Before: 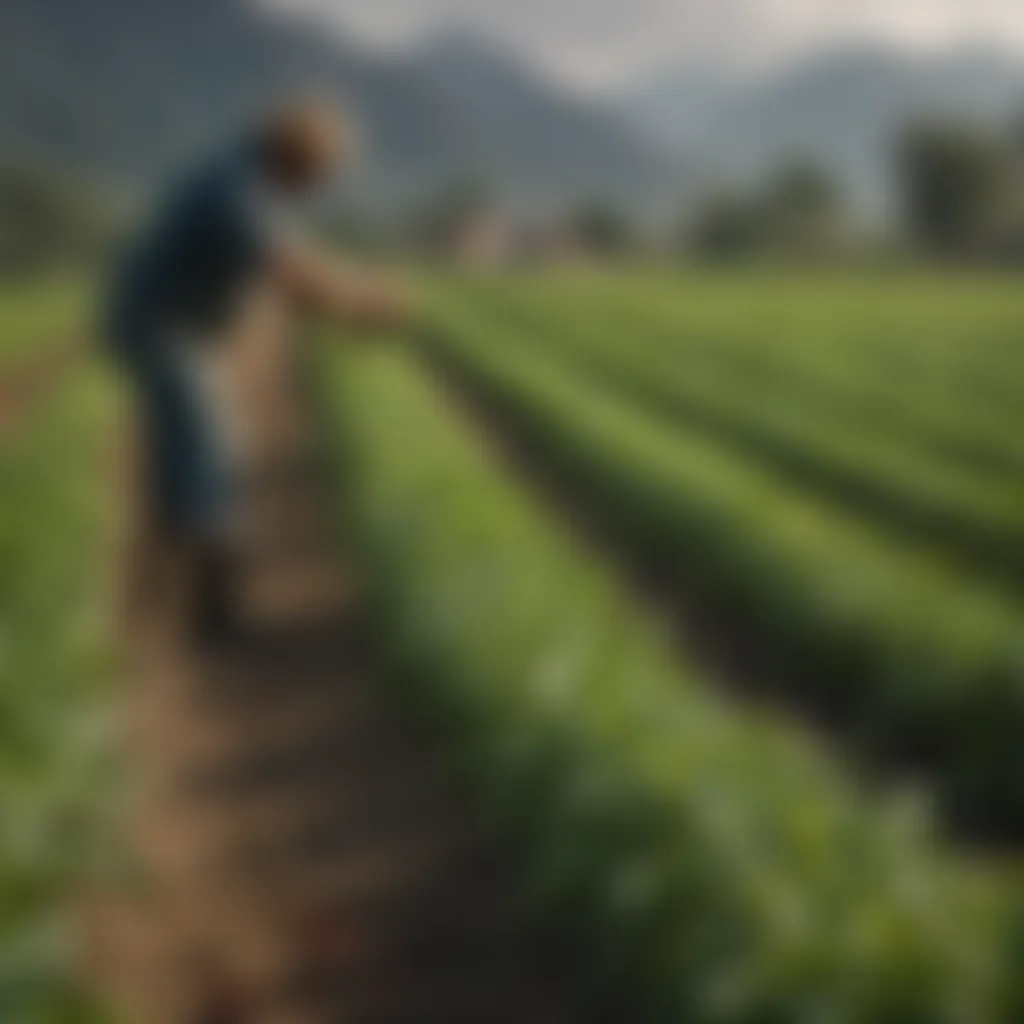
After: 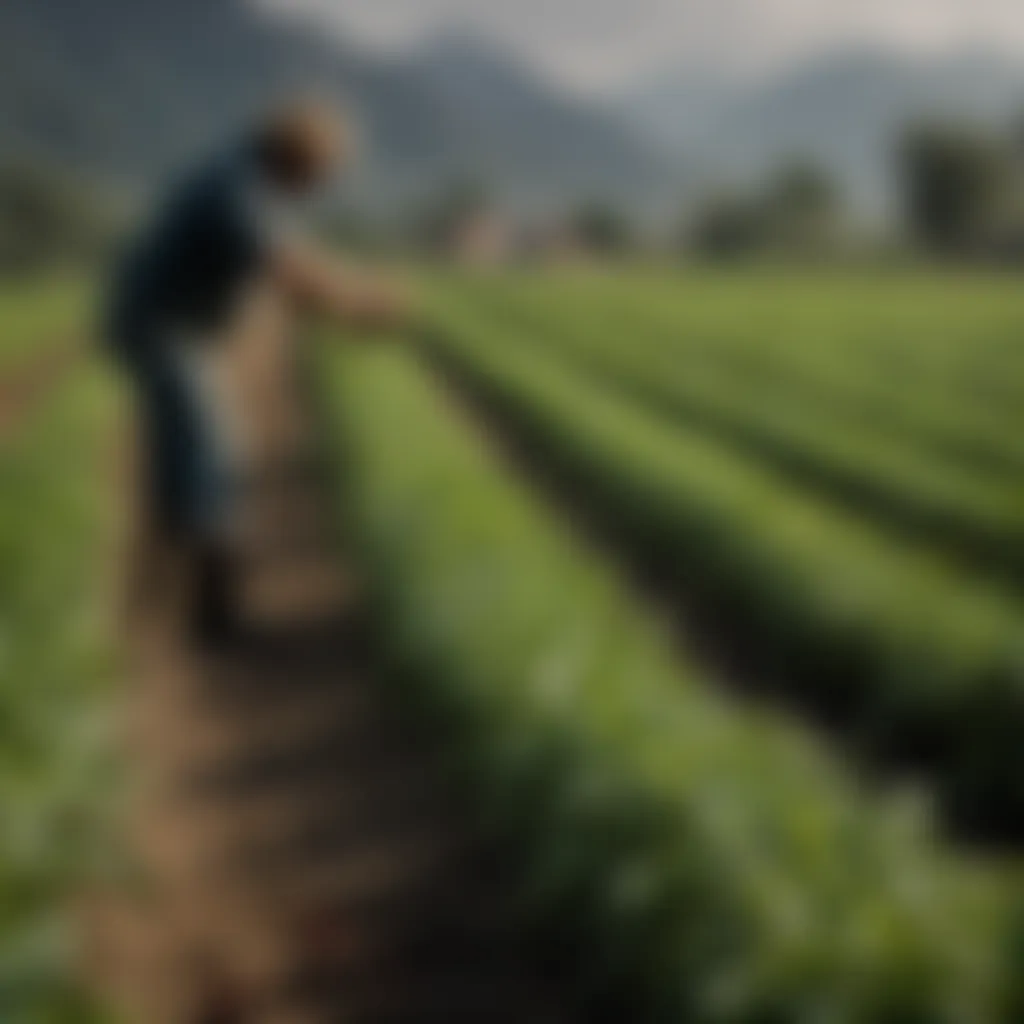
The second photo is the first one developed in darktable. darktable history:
filmic rgb: black relative exposure -7.65 EV, white relative exposure 4.56 EV, hardness 3.61, iterations of high-quality reconstruction 0, enable highlight reconstruction true
